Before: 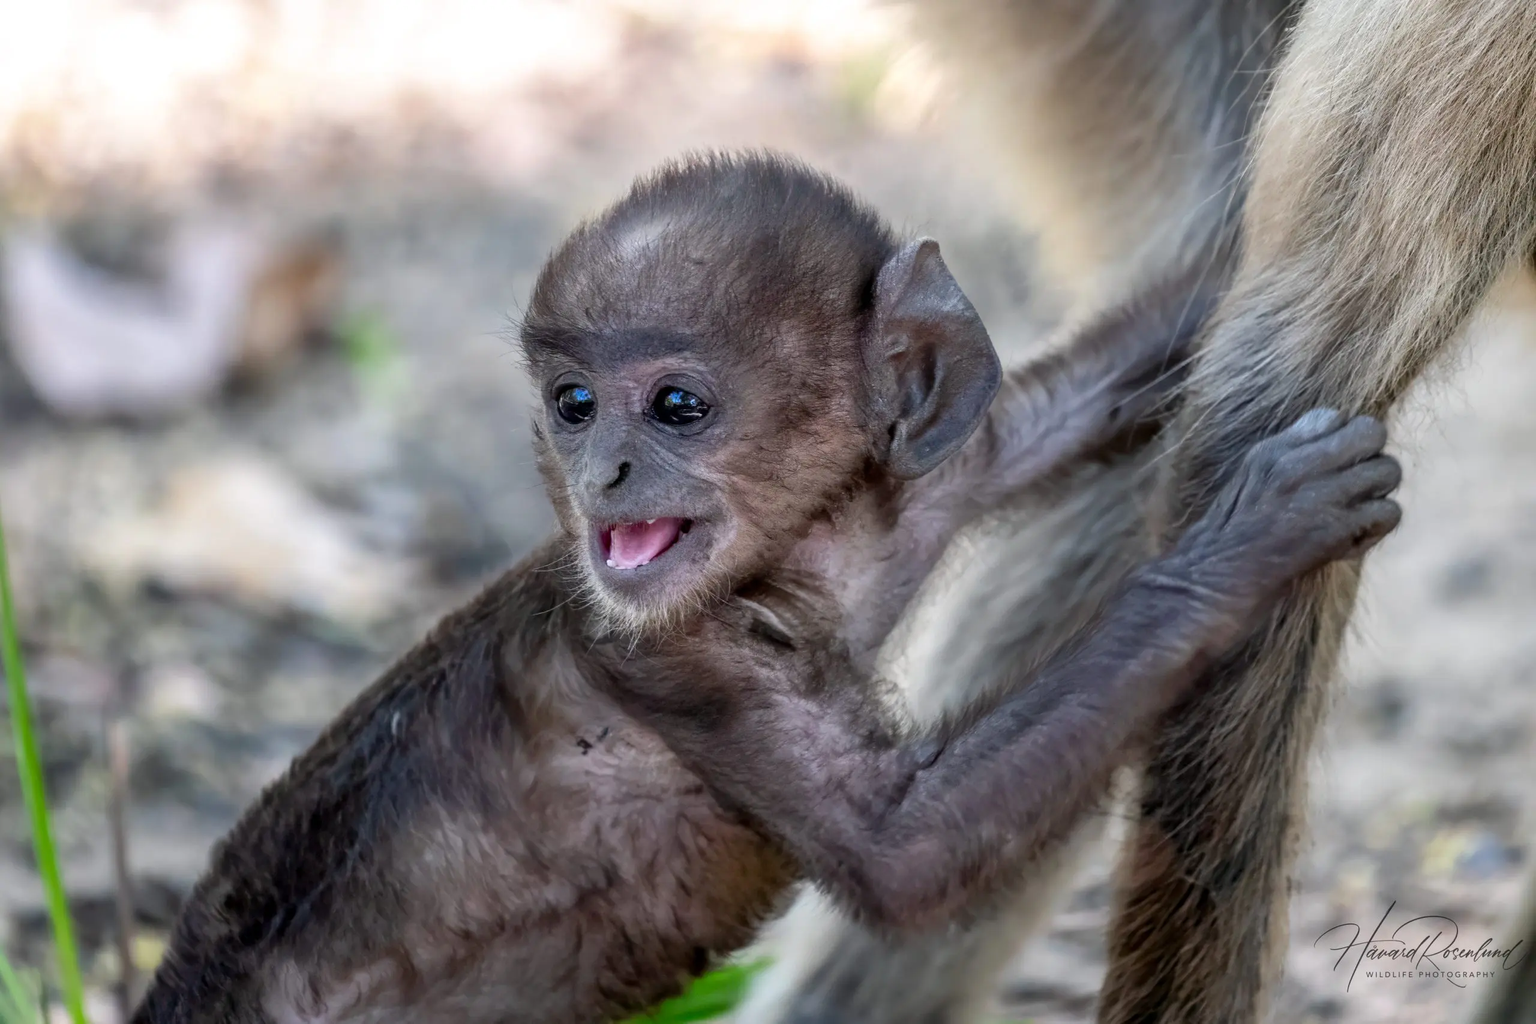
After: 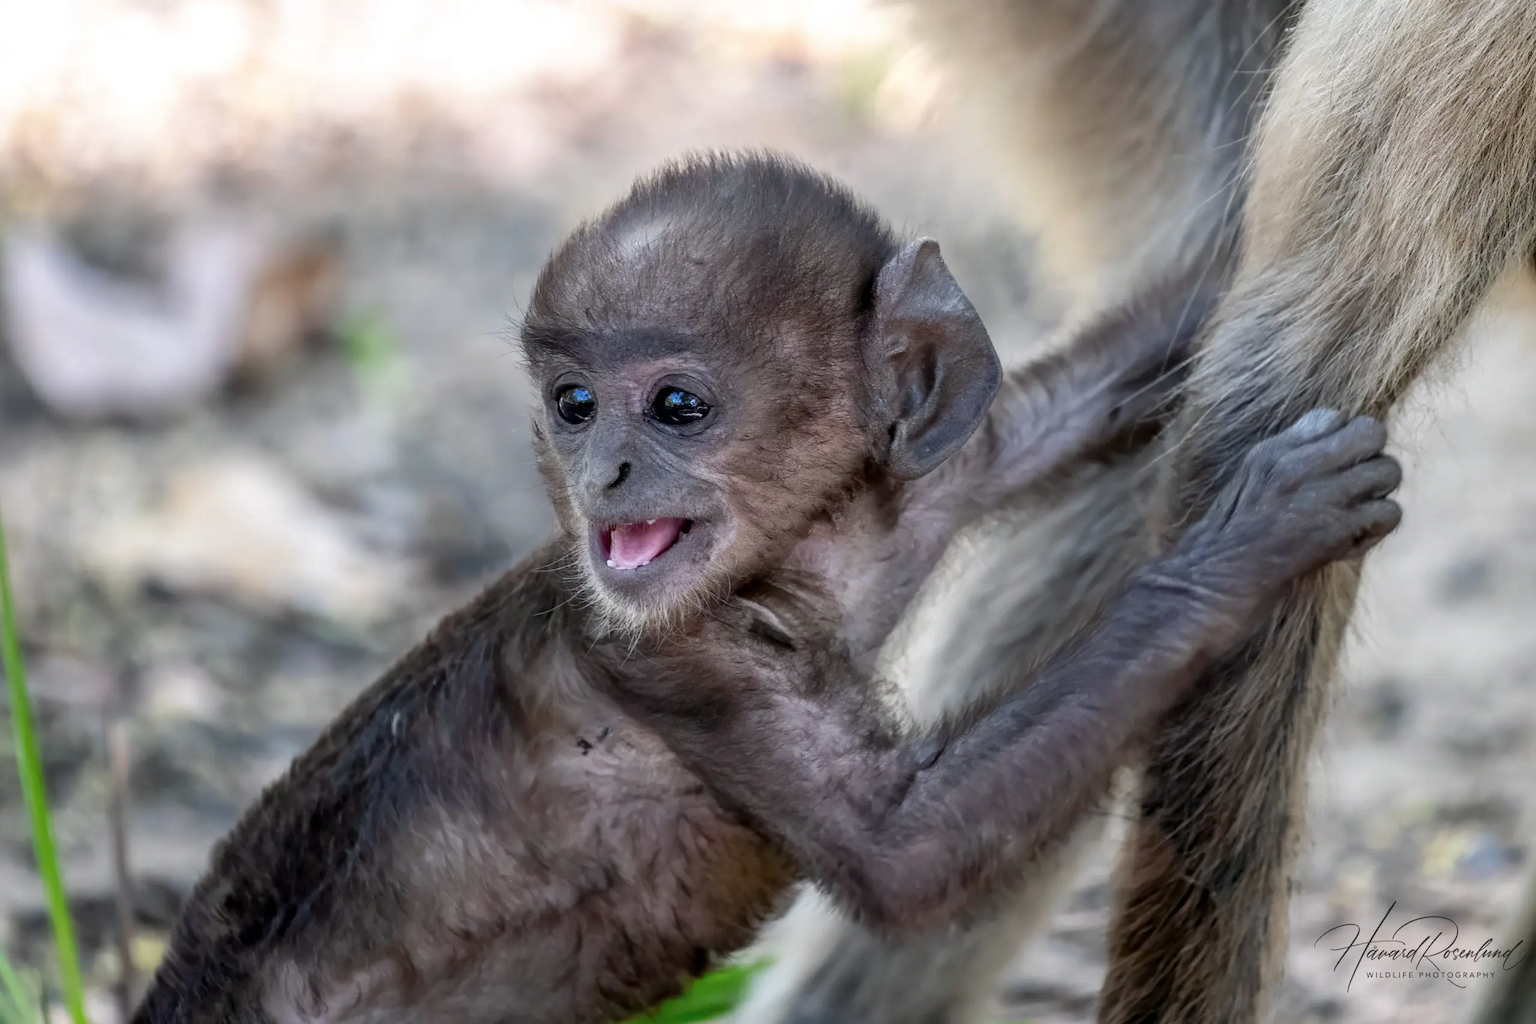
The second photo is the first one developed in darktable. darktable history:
contrast brightness saturation: contrast 0.006, saturation -0.069
